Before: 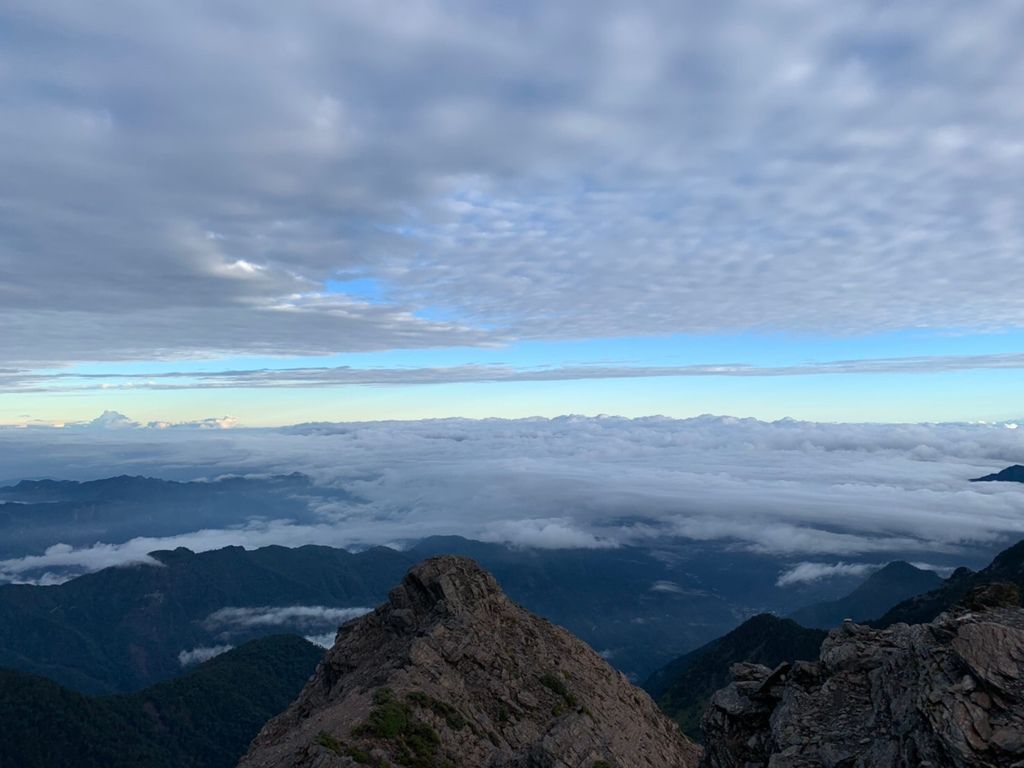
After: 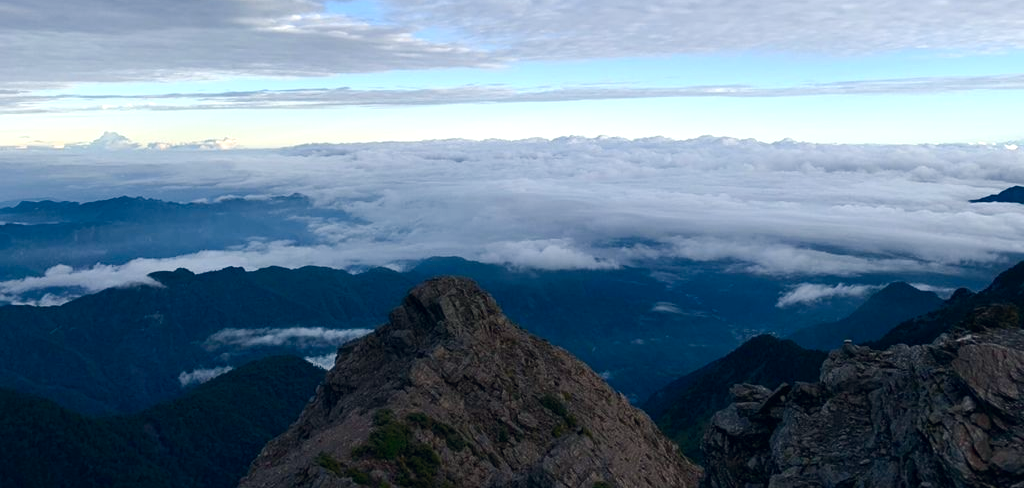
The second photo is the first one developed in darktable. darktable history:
color correction: highlights a* 0.207, highlights b* 2.7, shadows a* -0.874, shadows b* -4.78
tone equalizer: -8 EV -0.75 EV, -7 EV -0.7 EV, -6 EV -0.6 EV, -5 EV -0.4 EV, -3 EV 0.4 EV, -2 EV 0.6 EV, -1 EV 0.7 EV, +0 EV 0.75 EV, edges refinement/feathering 500, mask exposure compensation -1.57 EV, preserve details no
crop and rotate: top 36.435%
color balance rgb: shadows lift › chroma 1%, shadows lift › hue 113°, highlights gain › chroma 0.2%, highlights gain › hue 333°, perceptual saturation grading › global saturation 20%, perceptual saturation grading › highlights -50%, perceptual saturation grading › shadows 25%, contrast -10%
